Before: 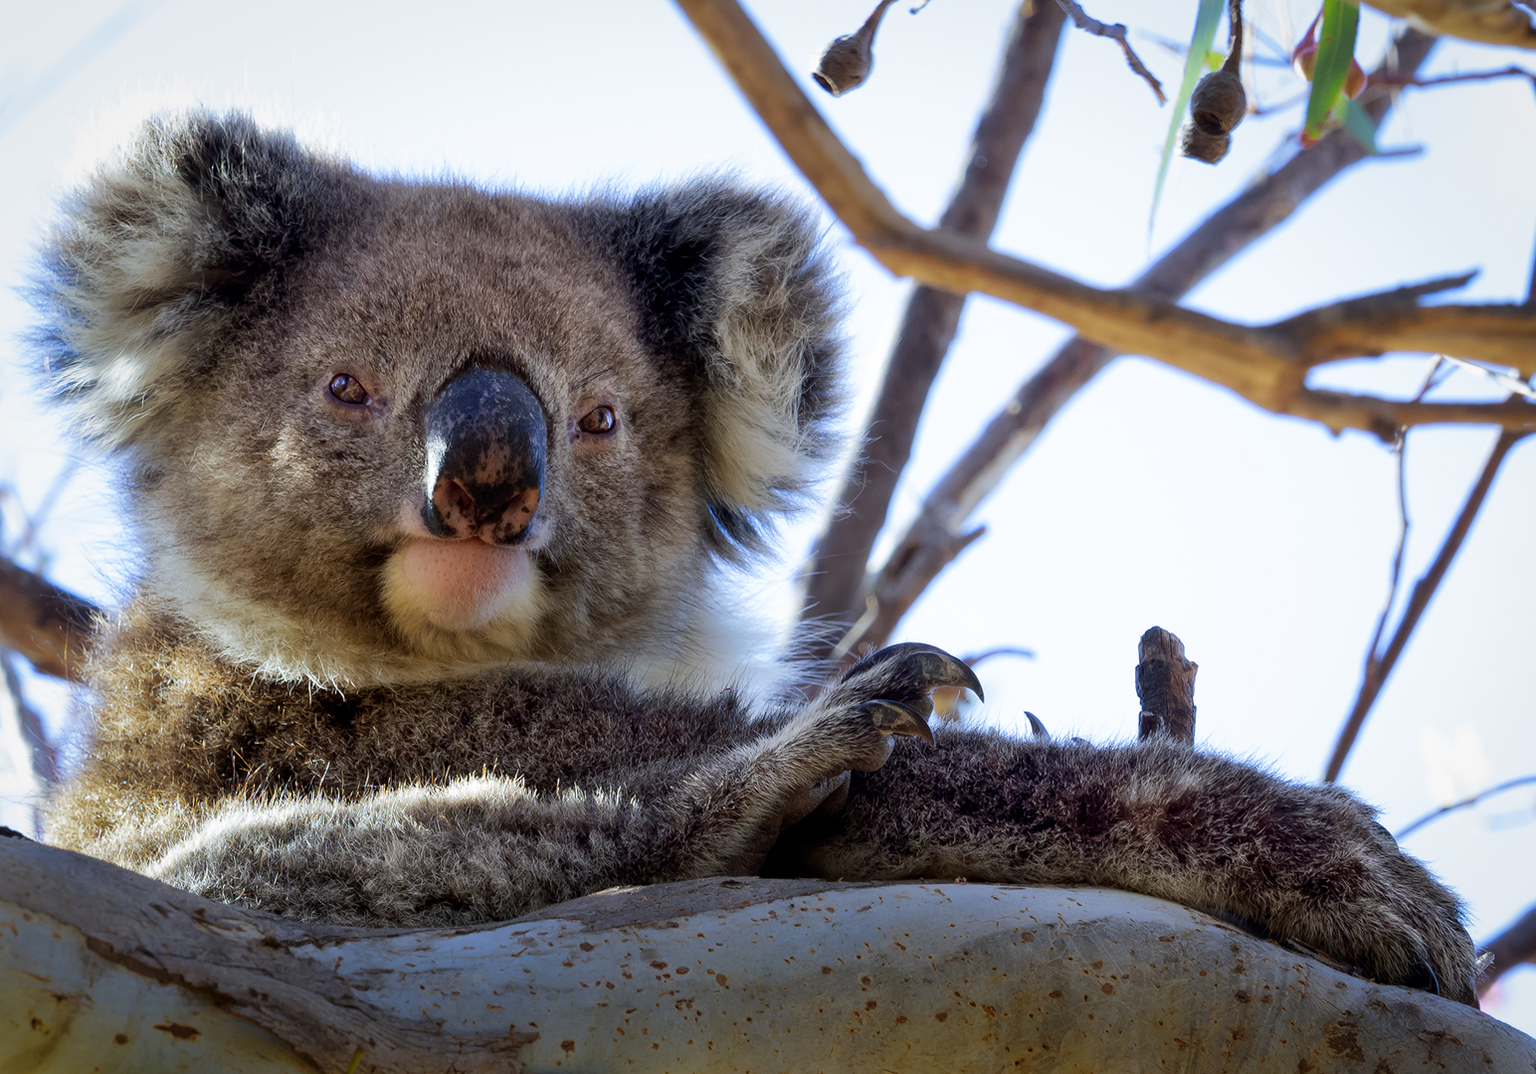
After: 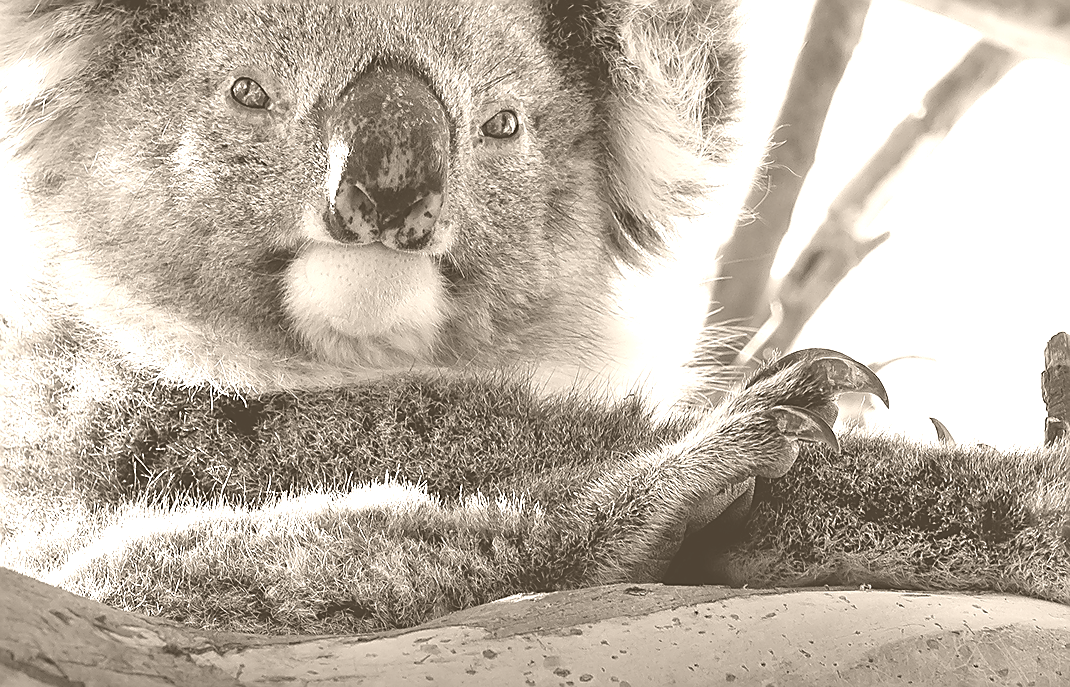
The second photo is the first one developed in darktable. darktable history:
white balance: red 1.467, blue 0.684
crop: left 6.488%, top 27.668%, right 24.183%, bottom 8.656%
colorize: hue 34.49°, saturation 35.33%, source mix 100%, version 1
sharpen: radius 1.4, amount 1.25, threshold 0.7
